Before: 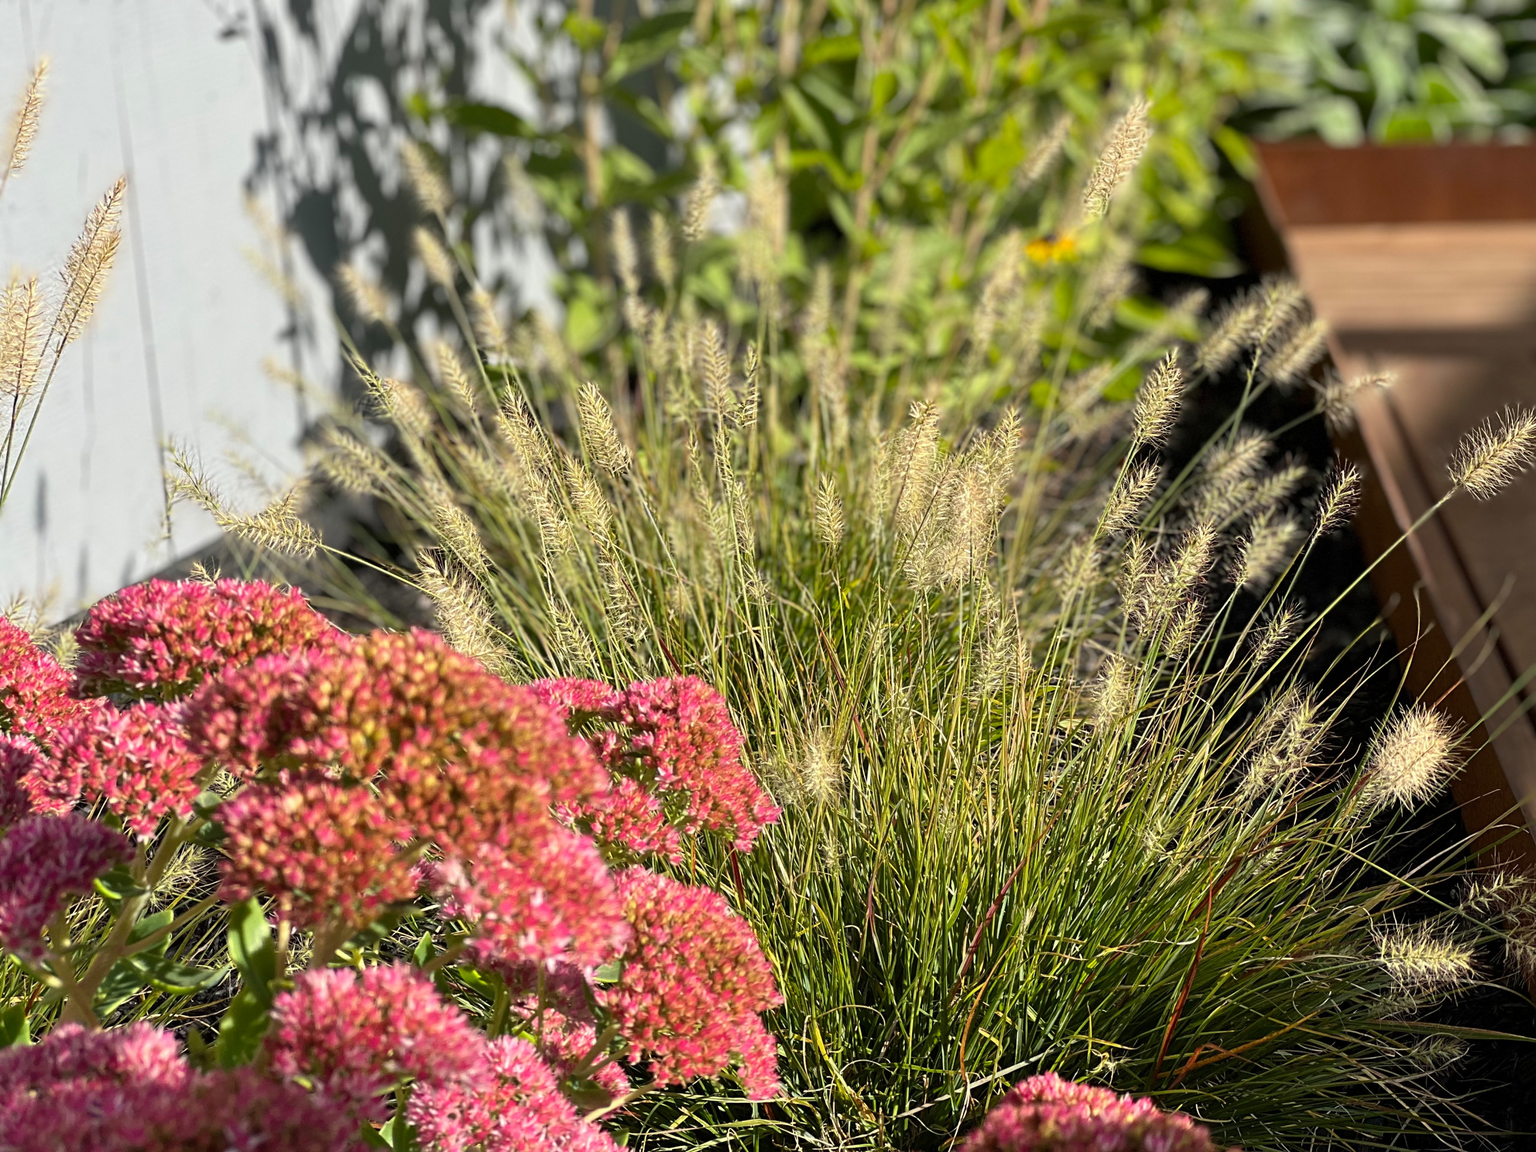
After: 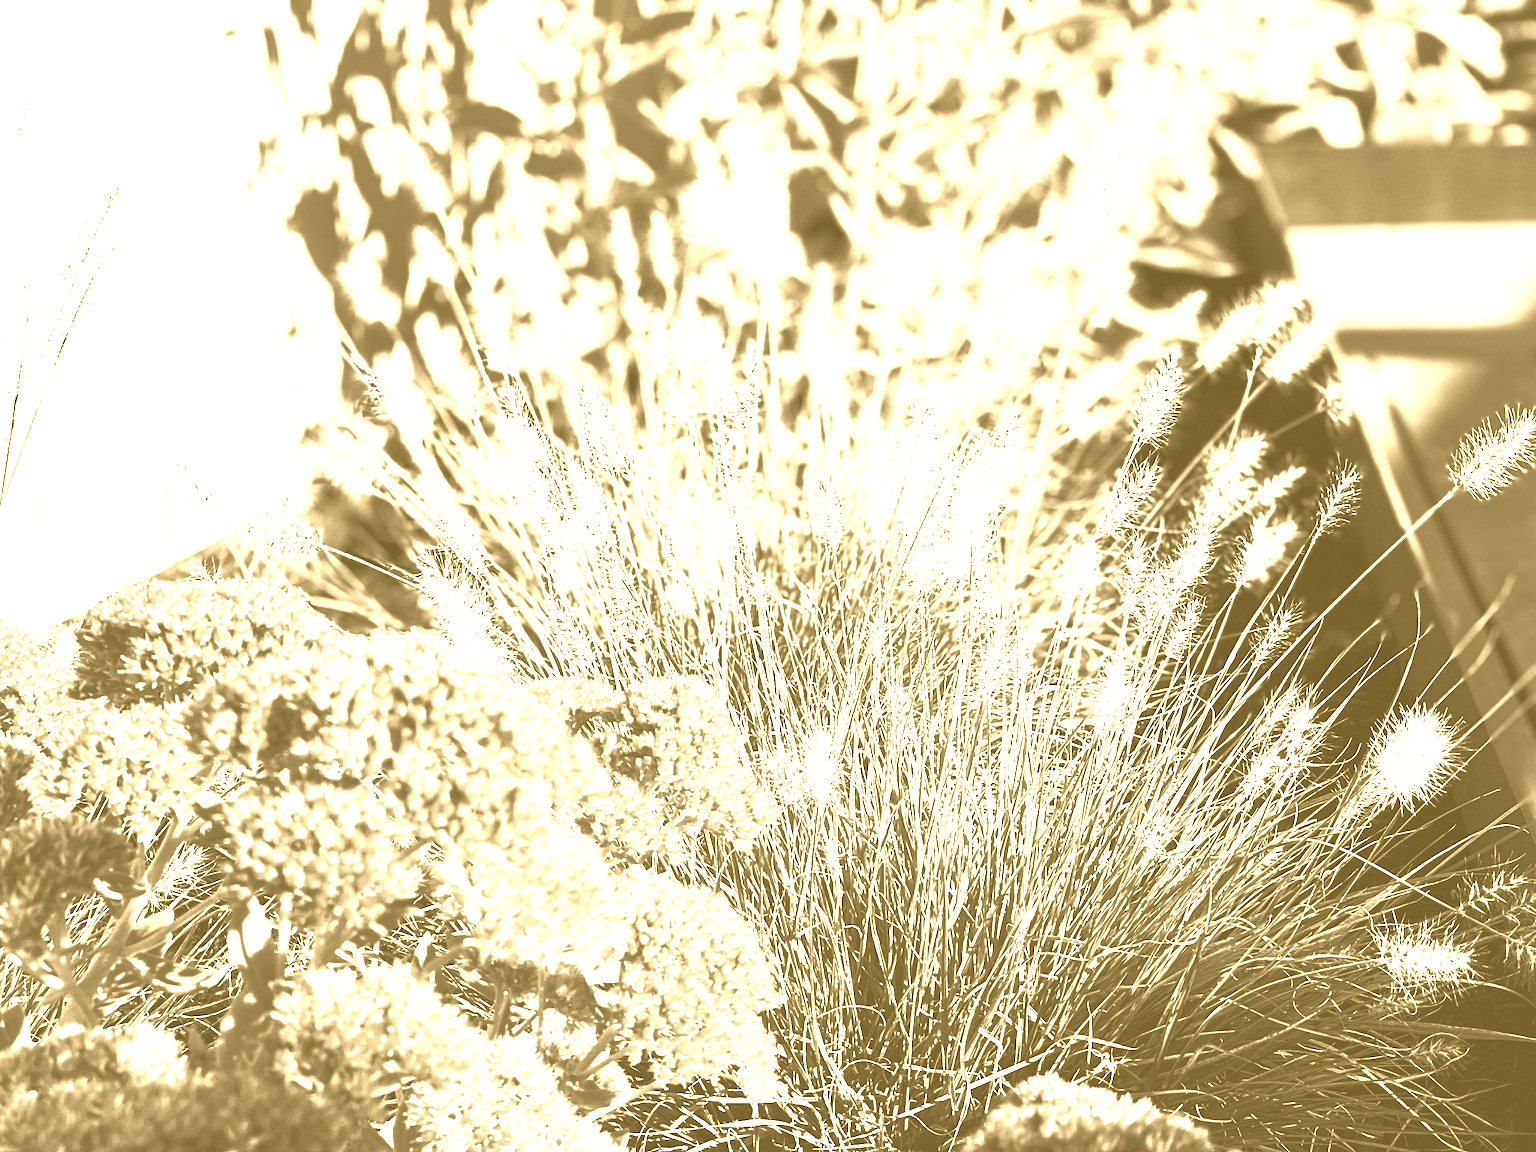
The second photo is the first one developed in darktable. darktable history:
base curve: curves: ch0 [(0, 0.015) (0.085, 0.116) (0.134, 0.298) (0.19, 0.545) (0.296, 0.764) (0.599, 0.982) (1, 1)], preserve colors none
colorize: hue 36°, source mix 100%
